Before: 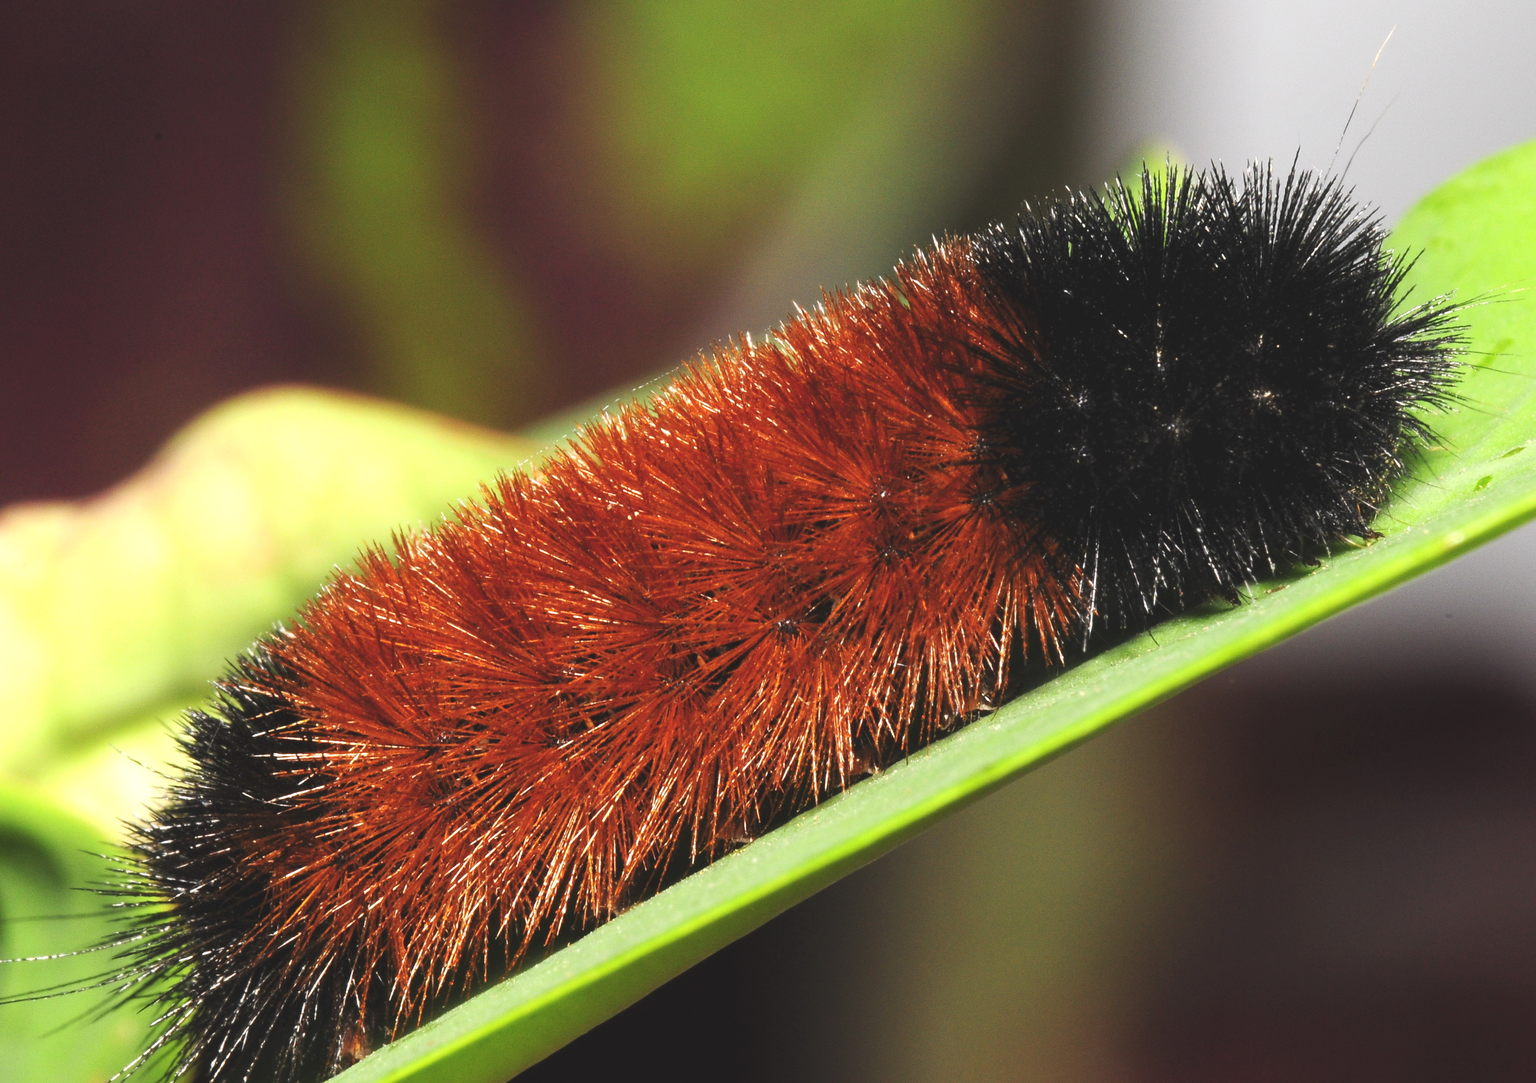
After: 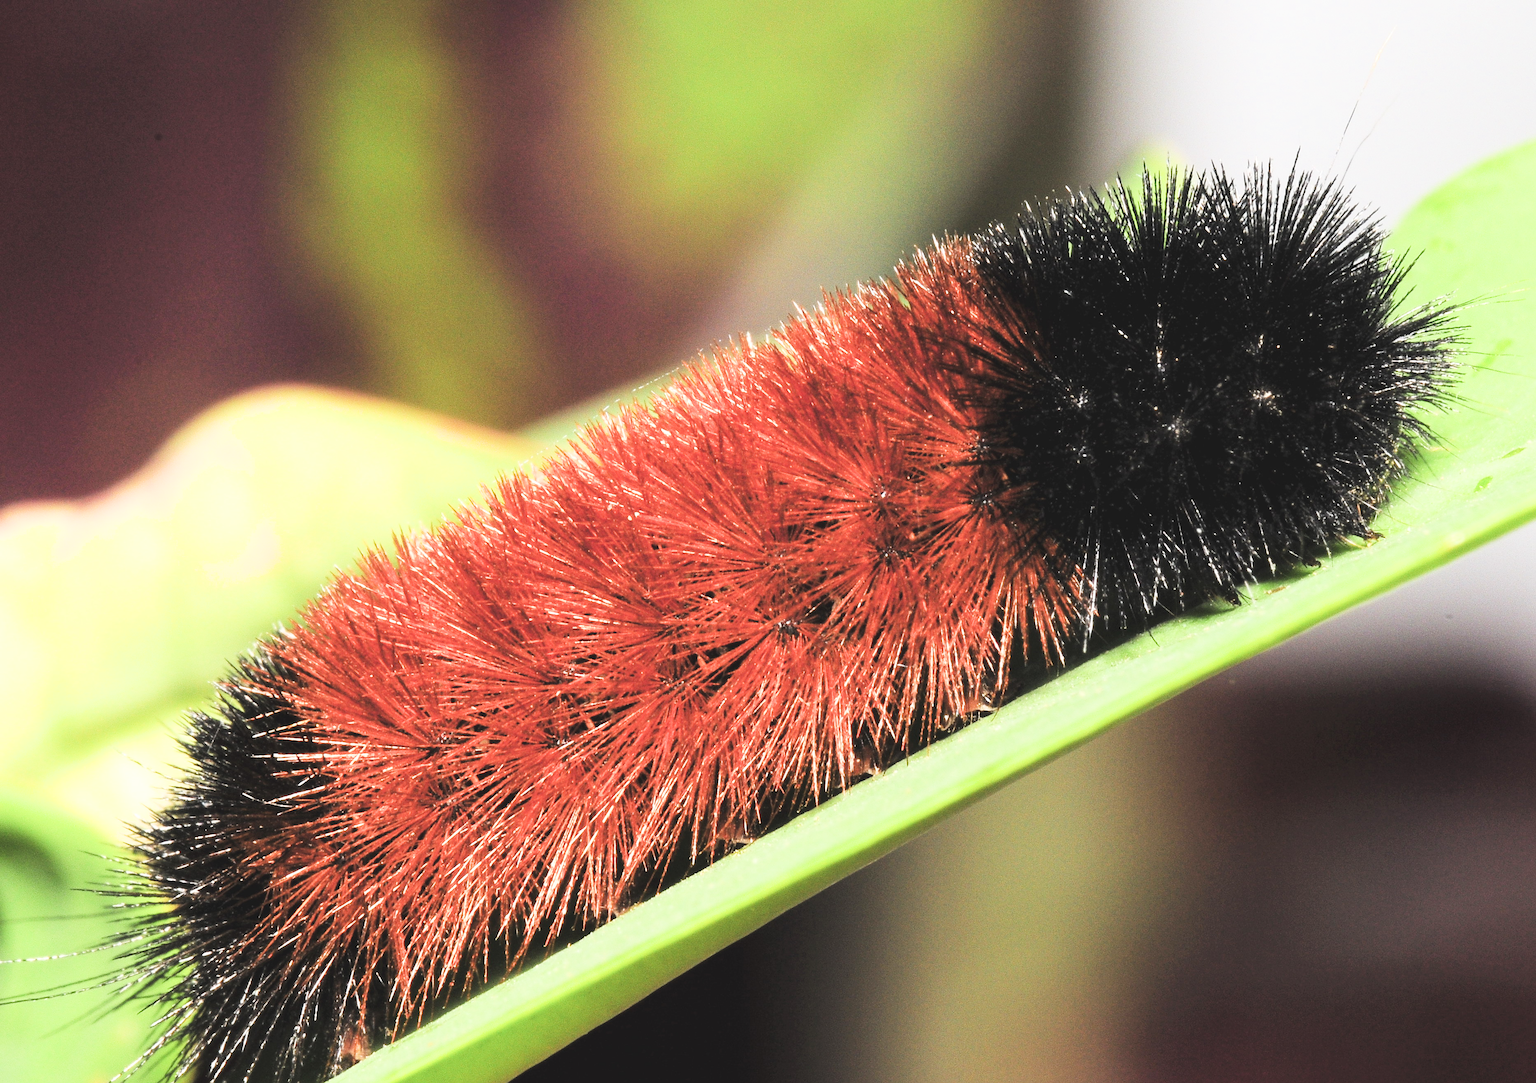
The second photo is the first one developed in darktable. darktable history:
exposure: black level correction 0, exposure 1.104 EV, compensate highlight preservation false
sharpen: radius 0.99
filmic rgb: black relative exposure -7.65 EV, white relative exposure 4.56 EV, hardness 3.61
tone equalizer: -8 EV -0.757 EV, -7 EV -0.677 EV, -6 EV -0.583 EV, -5 EV -0.372 EV, -3 EV 0.381 EV, -2 EV 0.6 EV, -1 EV 0.696 EV, +0 EV 0.724 EV, edges refinement/feathering 500, mask exposure compensation -1.57 EV, preserve details no
